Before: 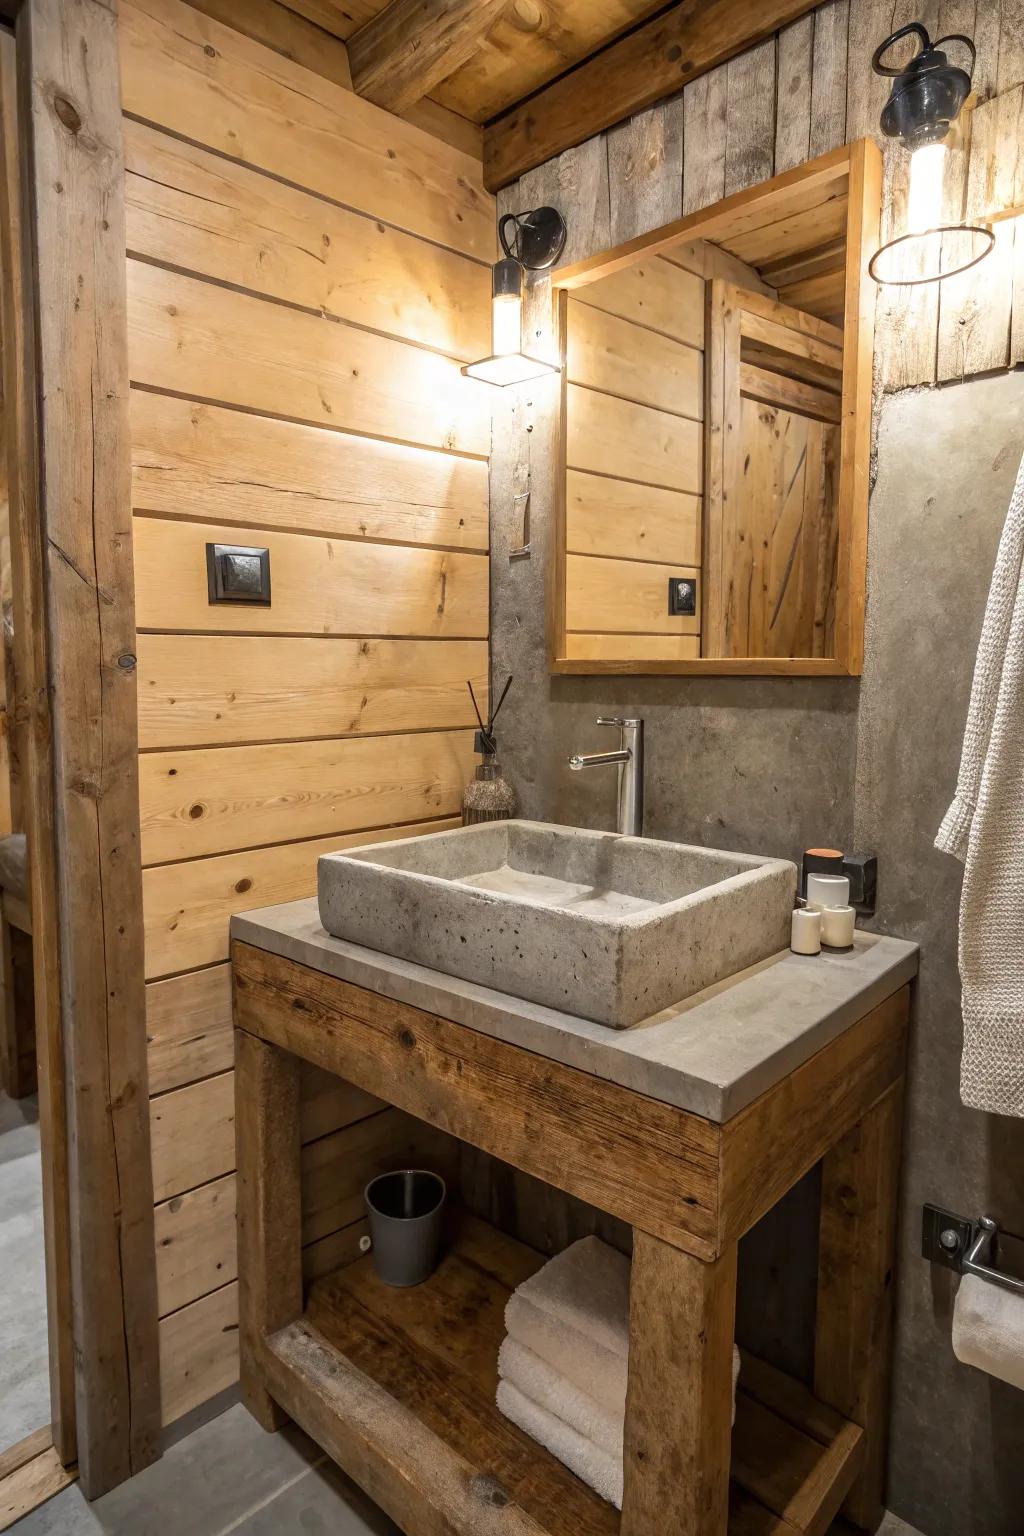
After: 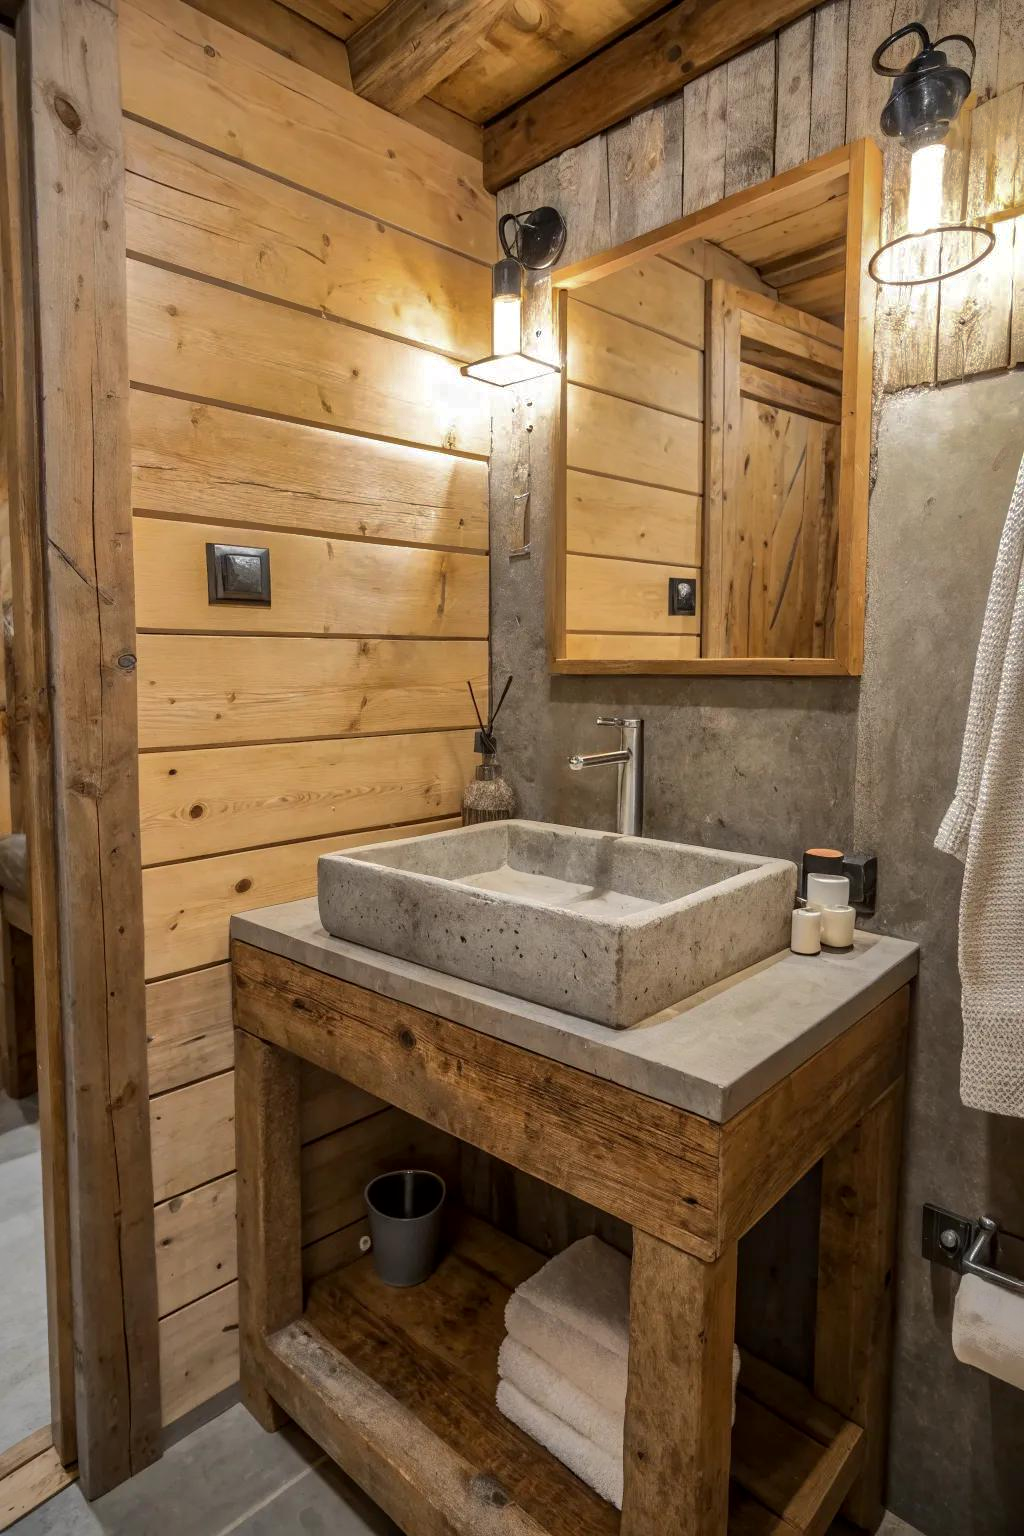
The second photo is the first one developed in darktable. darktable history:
local contrast: mode bilateral grid, contrast 100, coarseness 100, detail 108%, midtone range 0.2
shadows and highlights: shadows -19.91, highlights -73.15
color balance: contrast fulcrum 17.78%
